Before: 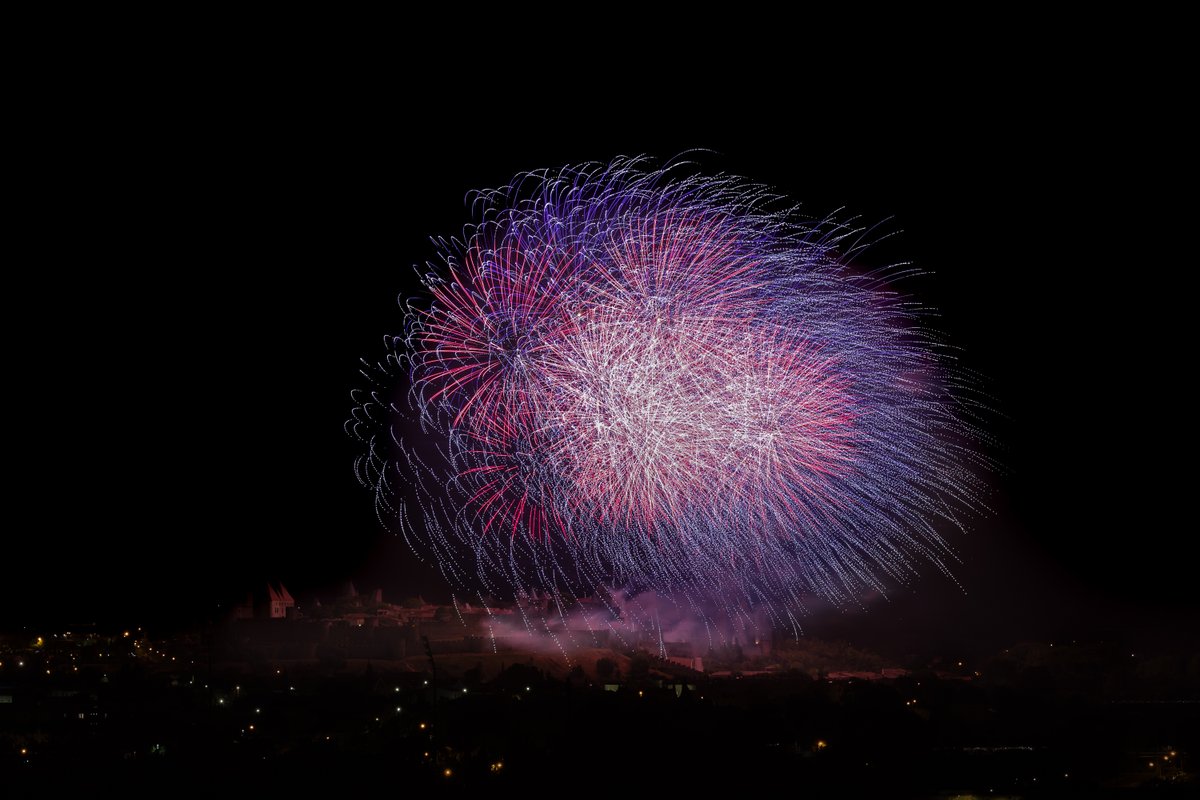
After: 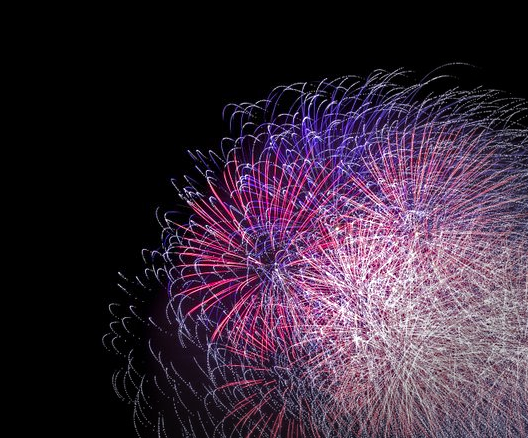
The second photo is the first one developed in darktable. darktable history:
crop: left 20.248%, top 10.86%, right 35.675%, bottom 34.321%
contrast brightness saturation: saturation 0.13
haze removal: strength 0.53, distance 0.925, compatibility mode true, adaptive false
vignetting: fall-off start 48.41%, automatic ratio true, width/height ratio 1.29, unbound false
exposure: exposure 0.6 EV, compensate highlight preservation false
